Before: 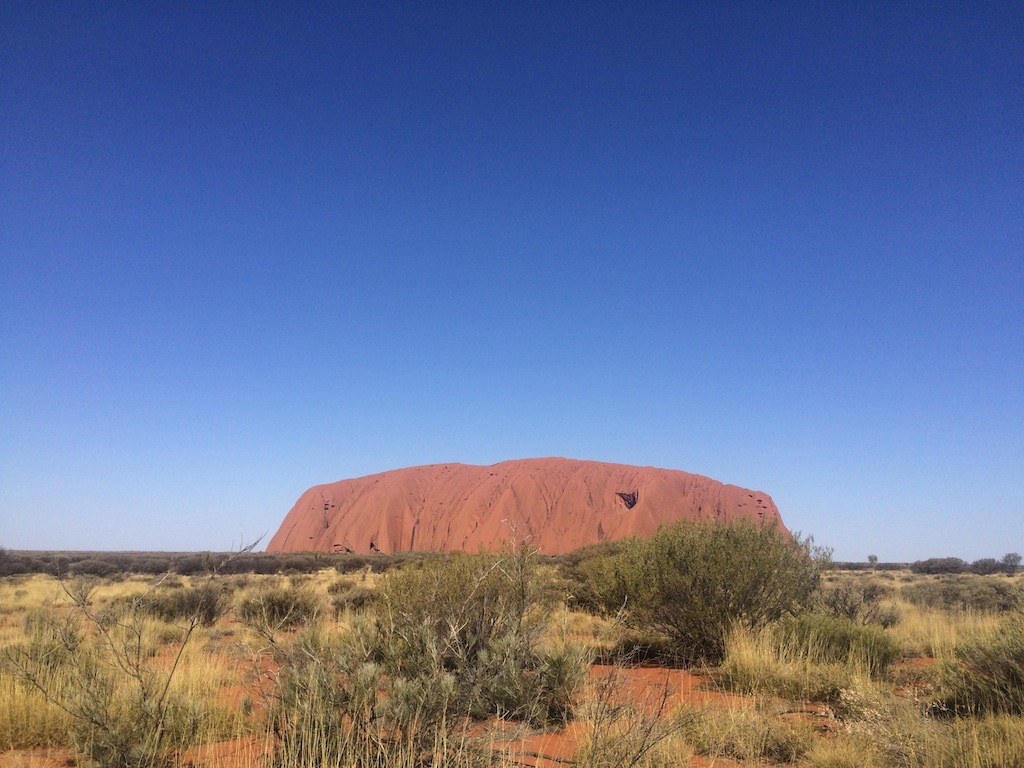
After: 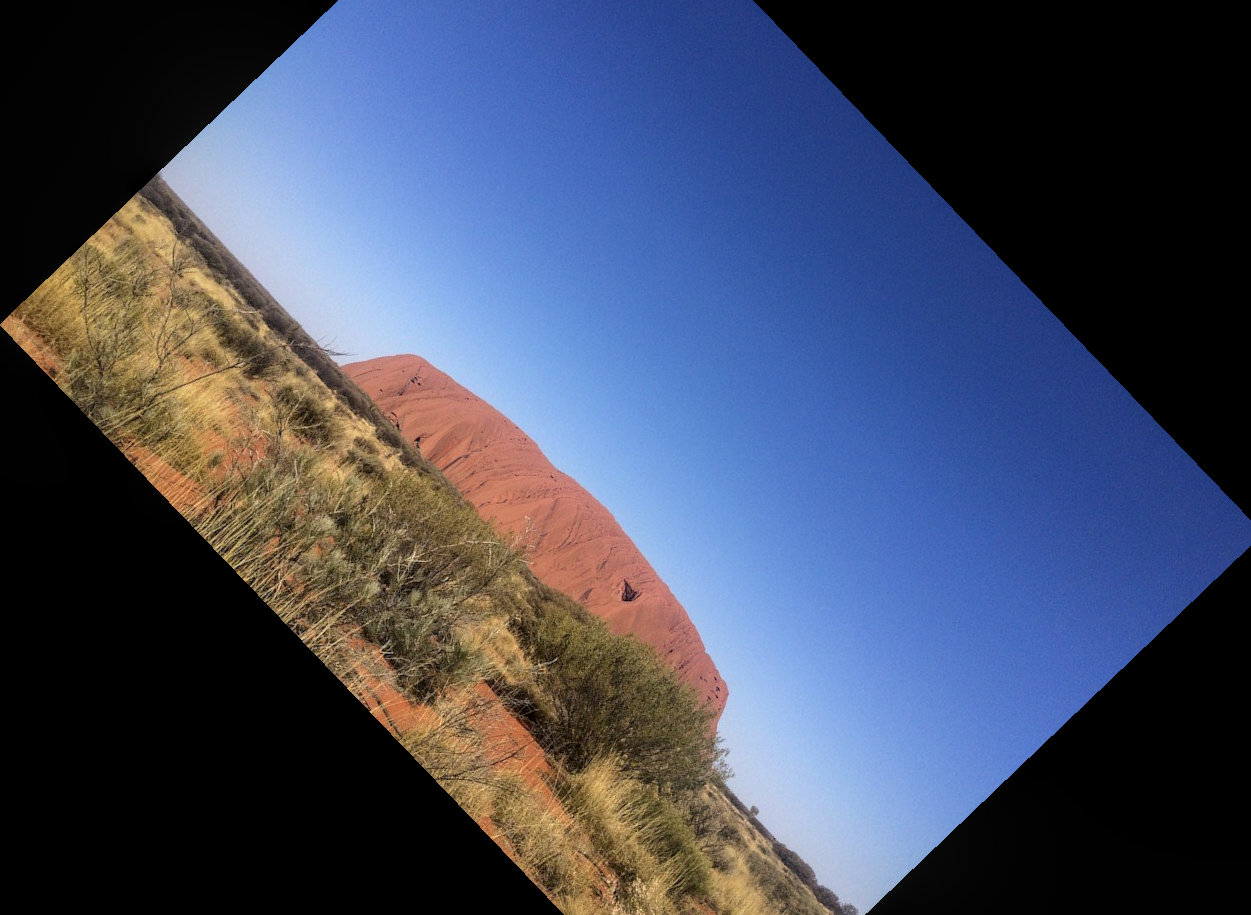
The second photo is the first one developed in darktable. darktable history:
local contrast: on, module defaults
crop and rotate: angle -46.26°, top 16.234%, right 0.912%, bottom 11.704%
